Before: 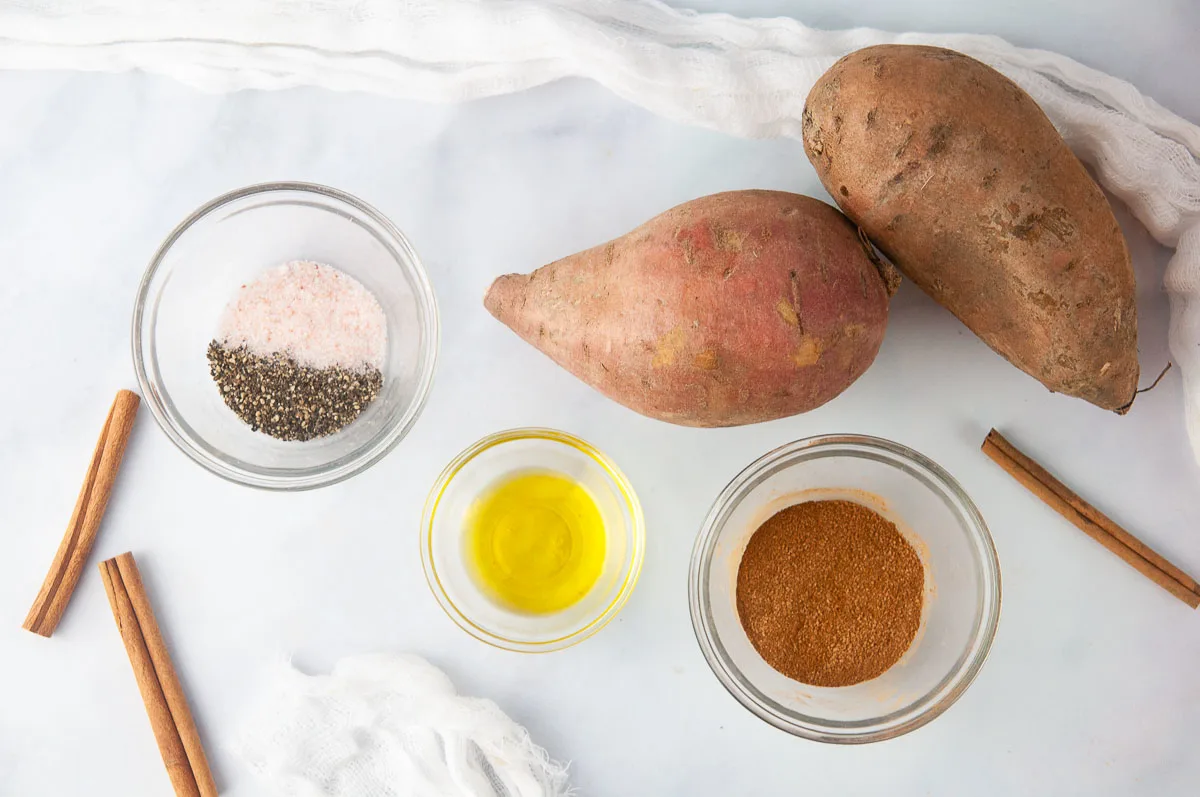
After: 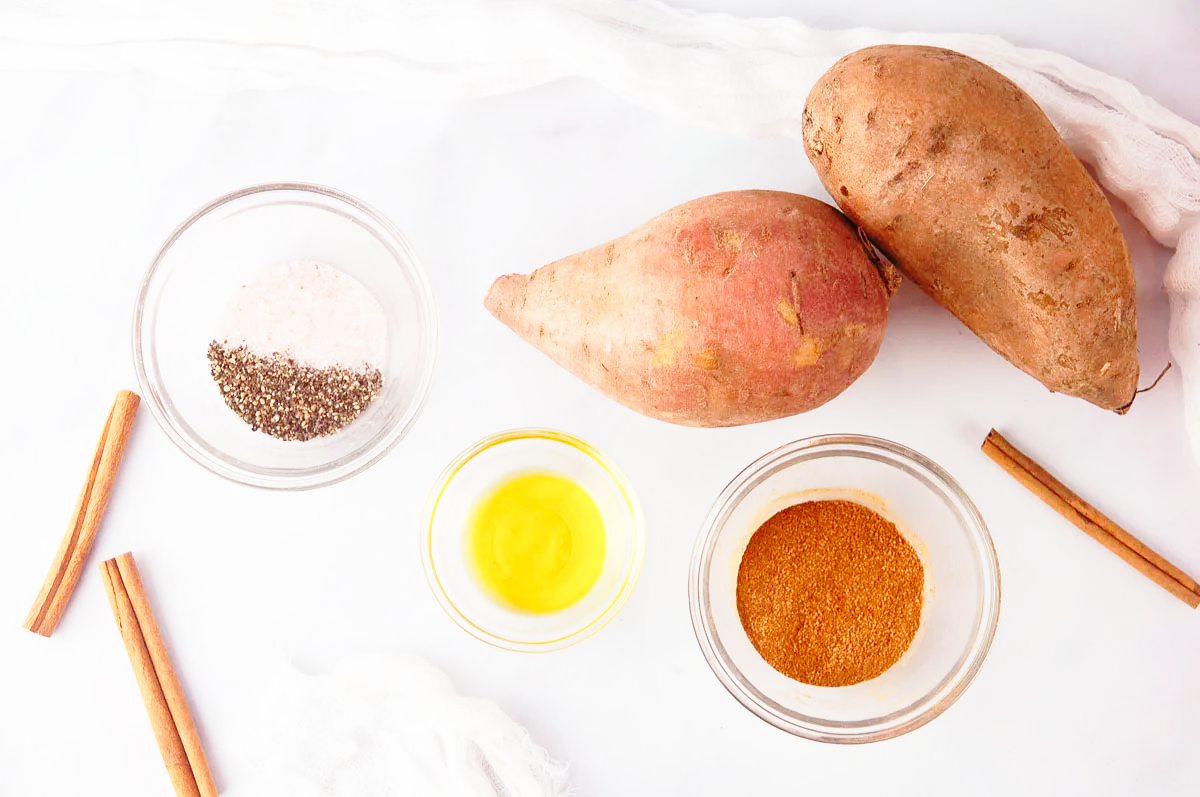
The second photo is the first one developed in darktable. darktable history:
base curve: curves: ch0 [(0, 0) (0.028, 0.03) (0.121, 0.232) (0.46, 0.748) (0.859, 0.968) (1, 1)], preserve colors none
rgb levels: mode RGB, independent channels, levels [[0, 0.474, 1], [0, 0.5, 1], [0, 0.5, 1]]
